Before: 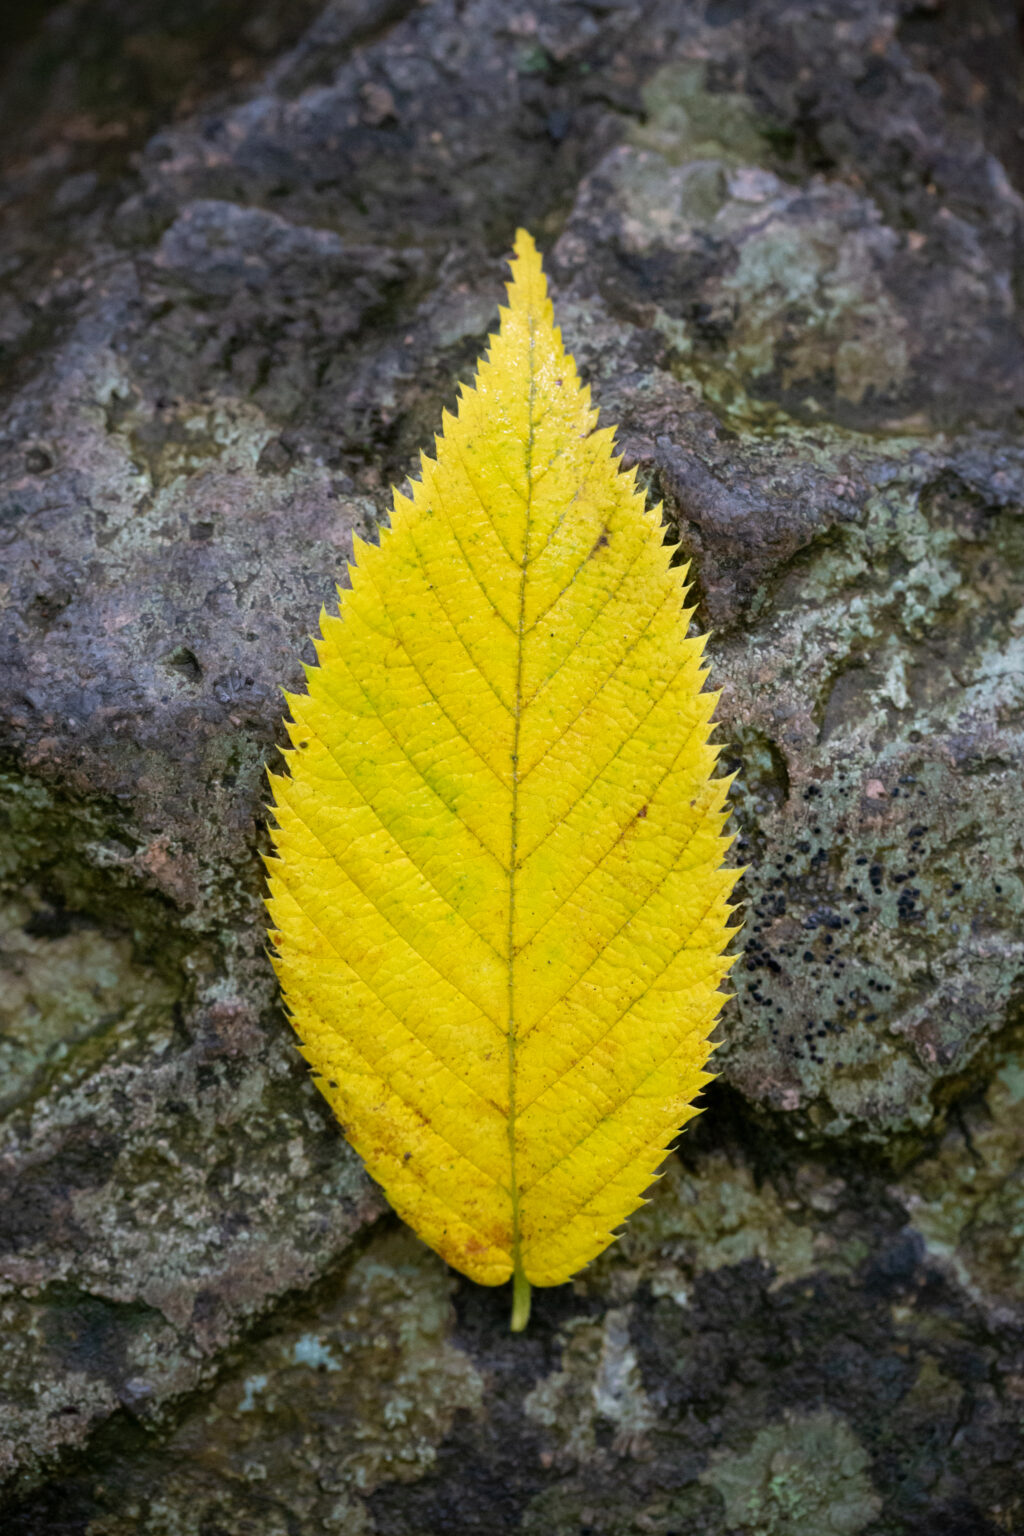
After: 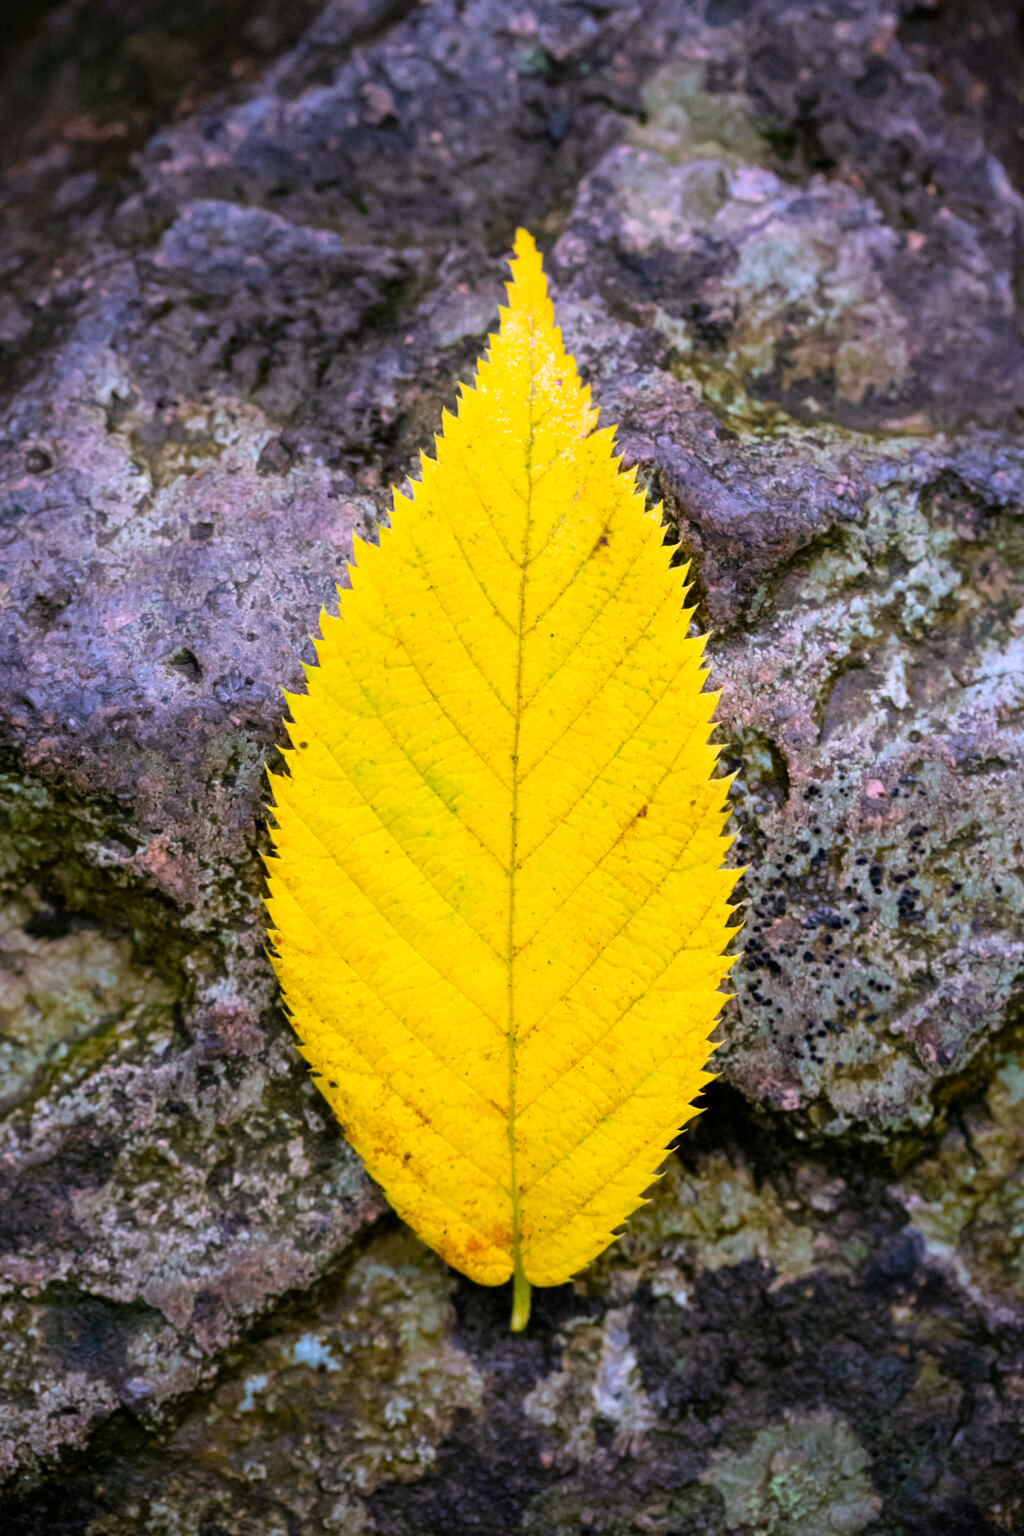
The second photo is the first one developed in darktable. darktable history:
white balance: red 1.066, blue 1.119
color balance rgb: perceptual saturation grading › global saturation 20%, global vibrance 20%
tone curve: curves: ch0 [(0, 0) (0.004, 0.001) (0.133, 0.112) (0.325, 0.362) (0.832, 0.893) (1, 1)], color space Lab, linked channels, preserve colors none
